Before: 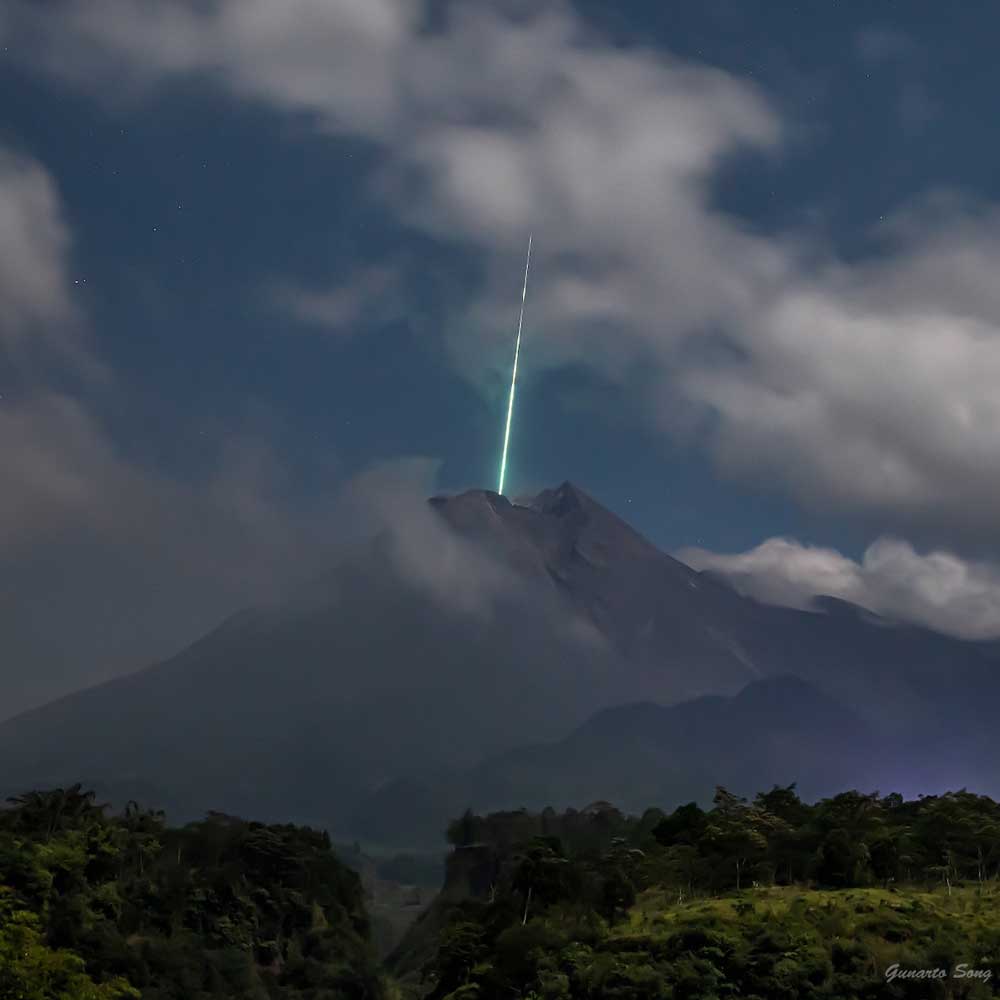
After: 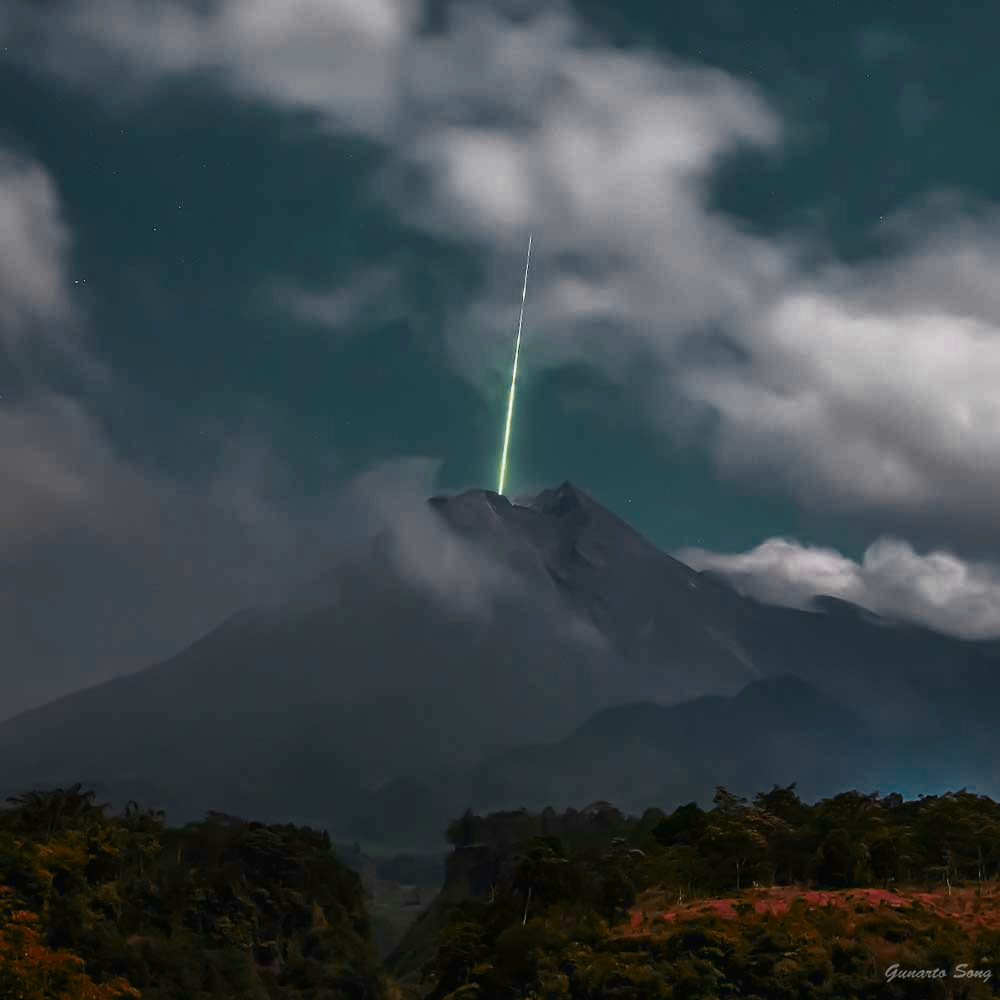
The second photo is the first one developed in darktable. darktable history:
tone curve: curves: ch0 [(0, 0.013) (0.198, 0.175) (0.512, 0.582) (0.625, 0.754) (0.81, 0.934) (1, 1)], color space Lab, linked channels, preserve colors none
color zones: curves: ch0 [(0.826, 0.353)]; ch1 [(0.242, 0.647) (0.889, 0.342)]; ch2 [(0.246, 0.089) (0.969, 0.068)]
